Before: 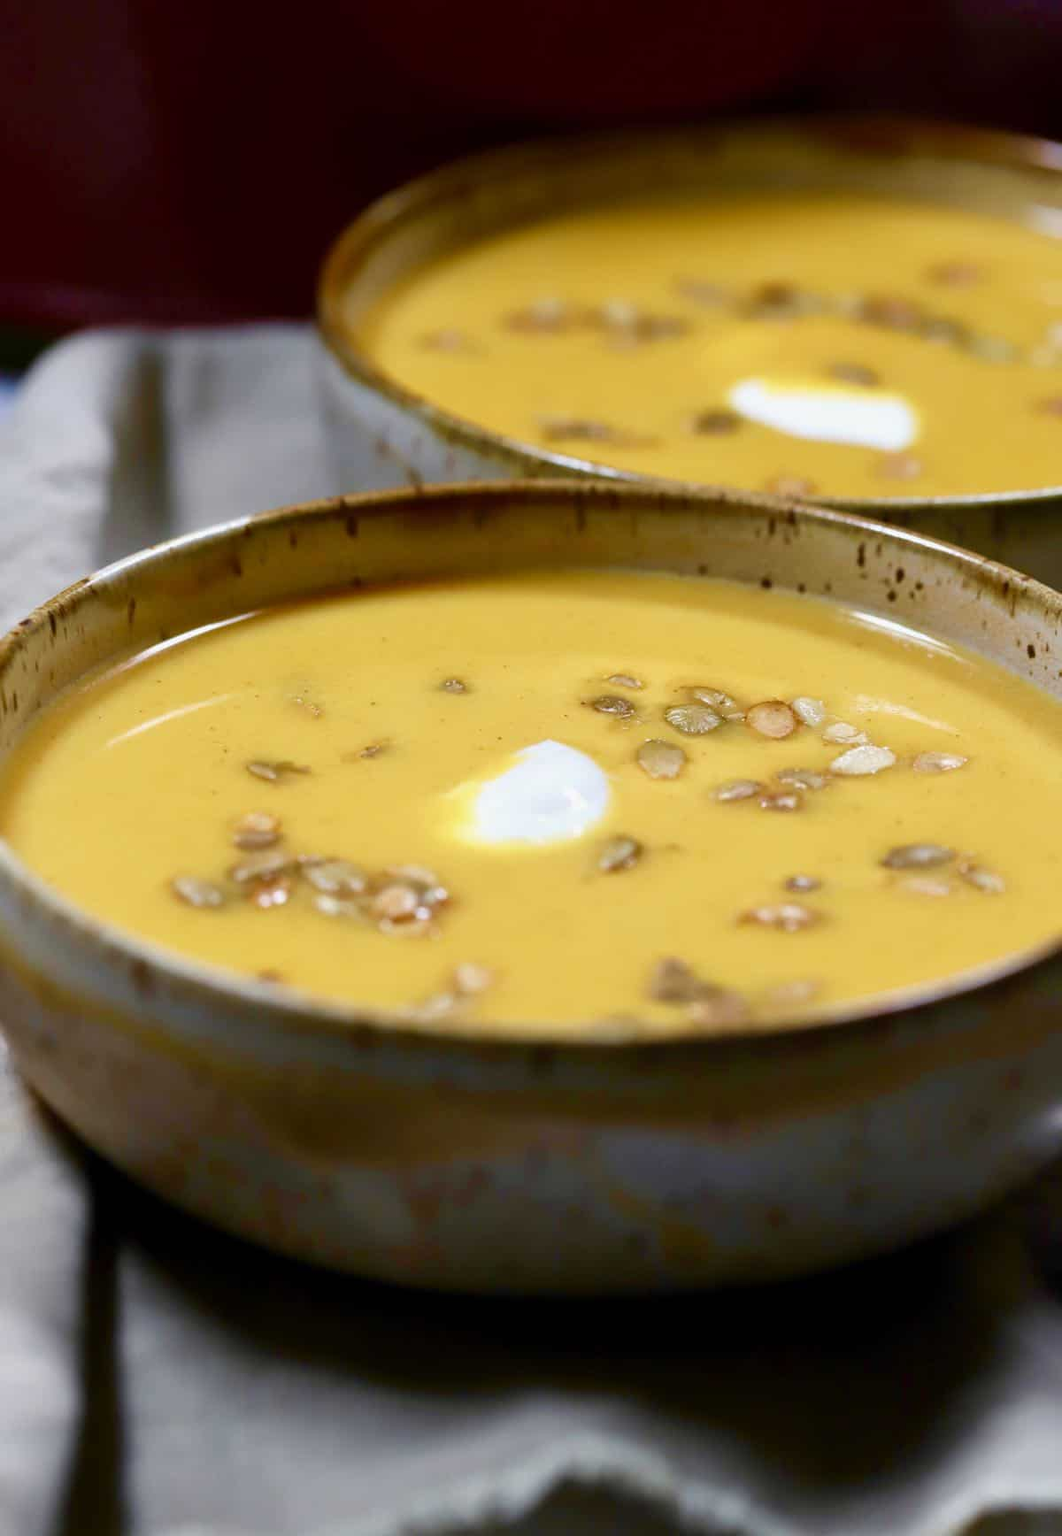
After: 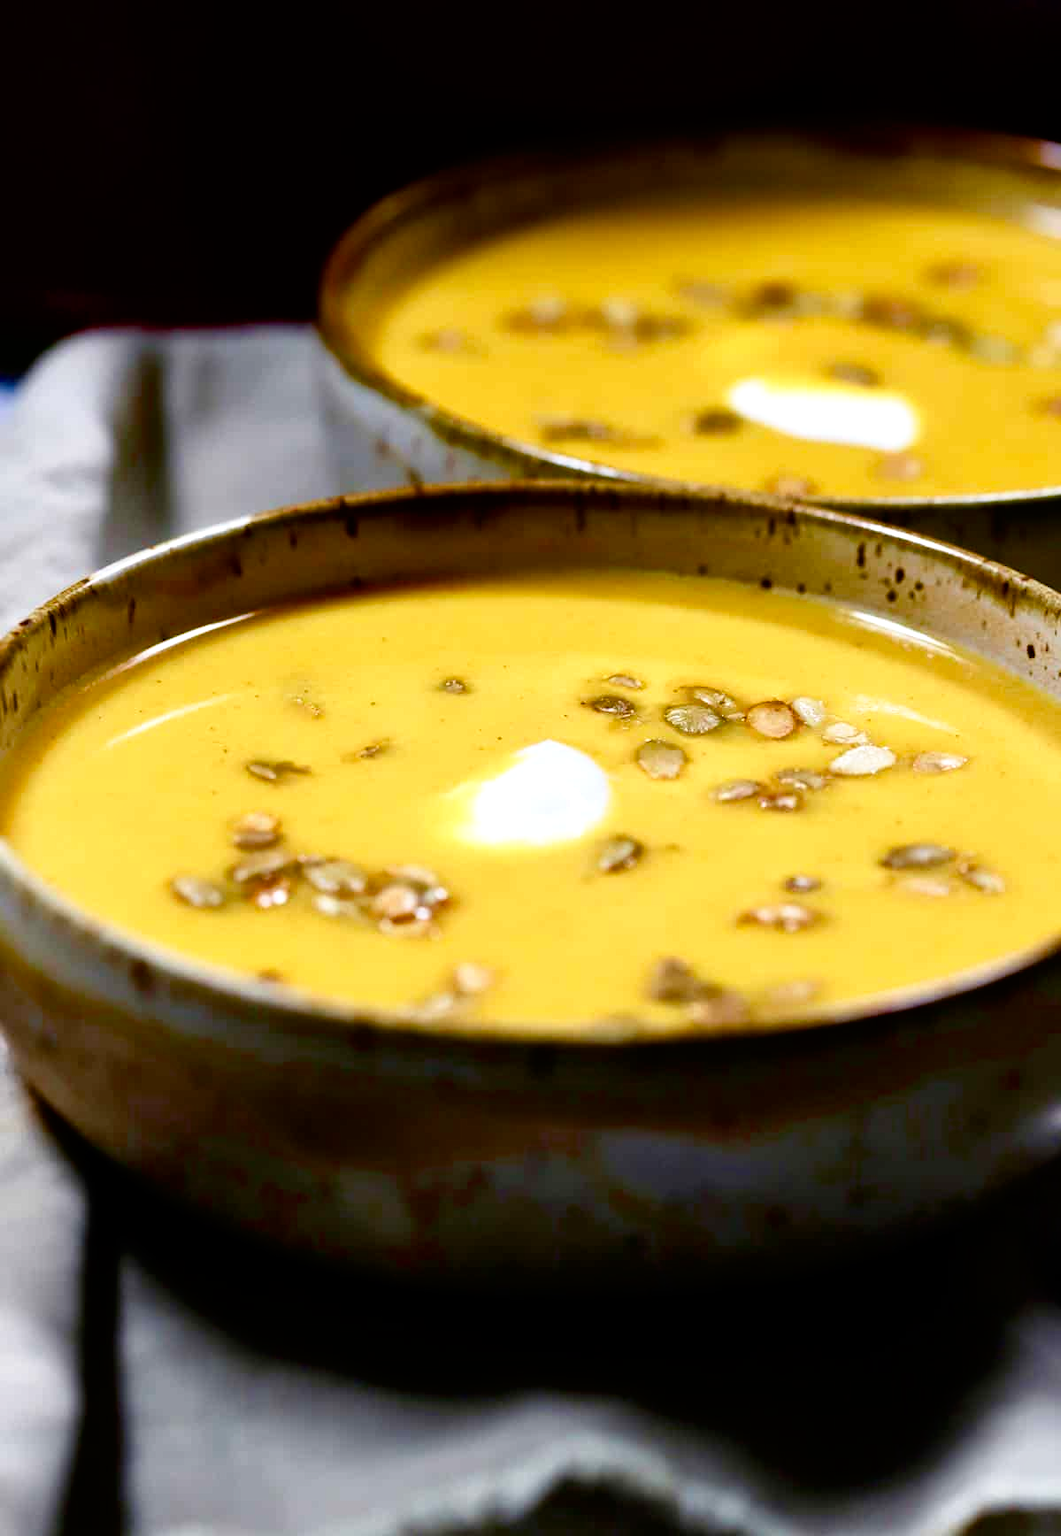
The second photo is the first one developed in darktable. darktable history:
color balance rgb: perceptual saturation grading › global saturation 15.403%, perceptual saturation grading › highlights -19.153%, perceptual saturation grading › shadows 19.946%, perceptual brilliance grading › global brilliance 12.142%, global vibrance 1.445%, saturation formula JzAzBz (2021)
tone curve: curves: ch0 [(0, 0) (0.003, 0) (0.011, 0.001) (0.025, 0.003) (0.044, 0.006) (0.069, 0.009) (0.1, 0.013) (0.136, 0.032) (0.177, 0.067) (0.224, 0.121) (0.277, 0.185) (0.335, 0.255) (0.399, 0.333) (0.468, 0.417) (0.543, 0.508) (0.623, 0.606) (0.709, 0.71) (0.801, 0.819) (0.898, 0.926) (1, 1)], preserve colors none
tone equalizer: on, module defaults
